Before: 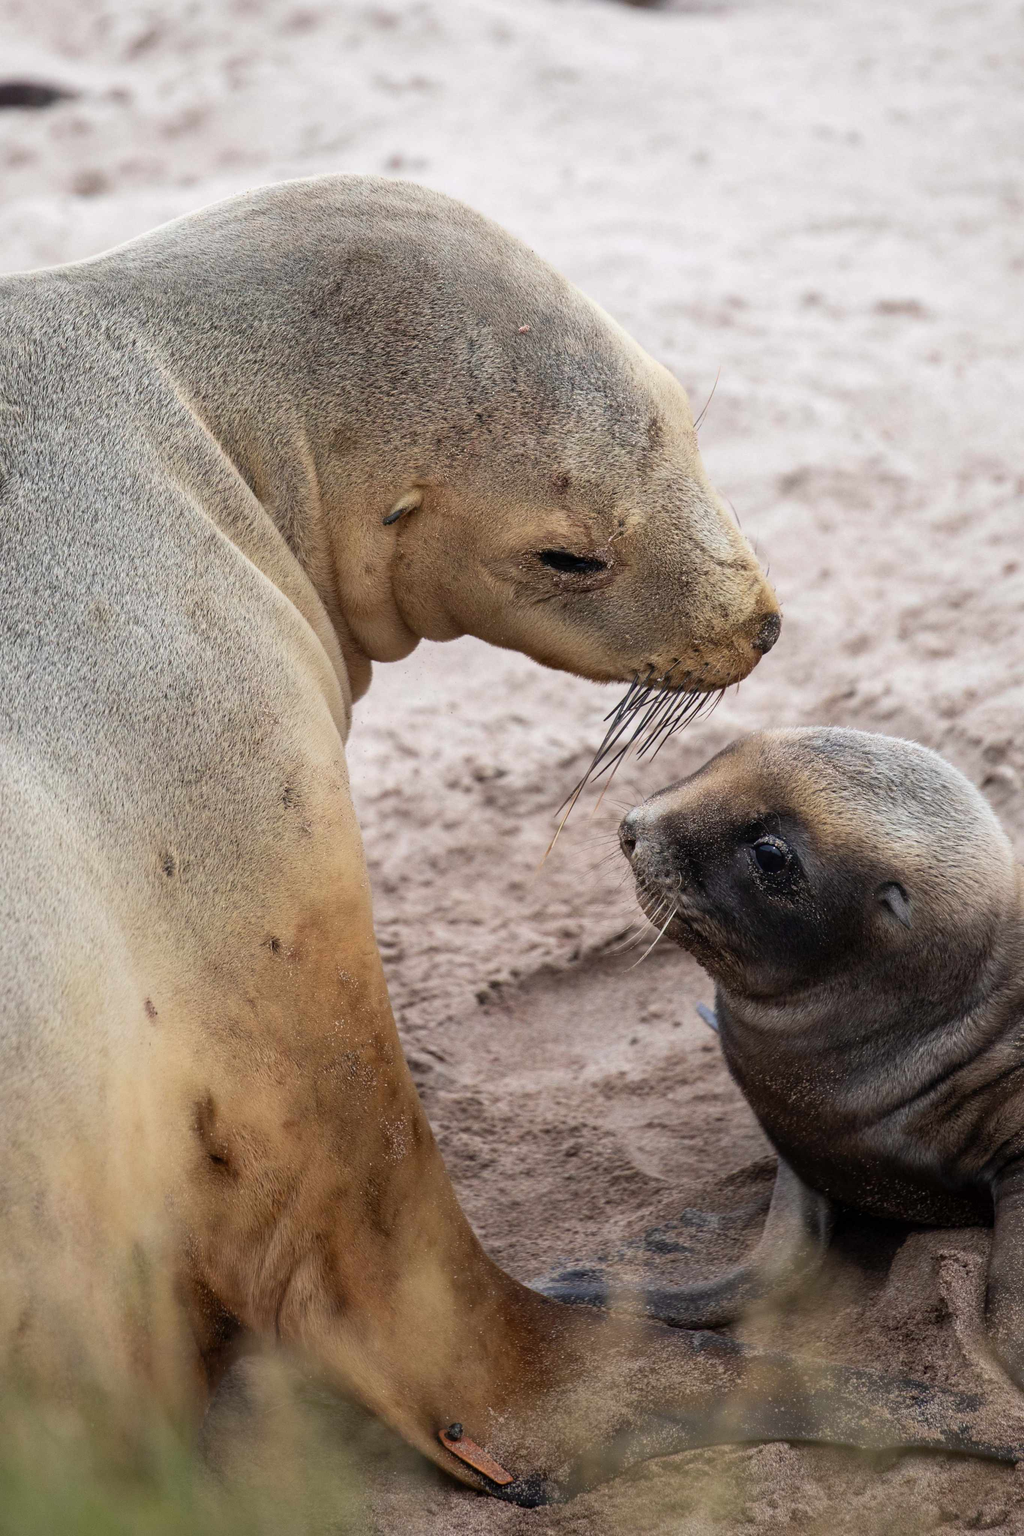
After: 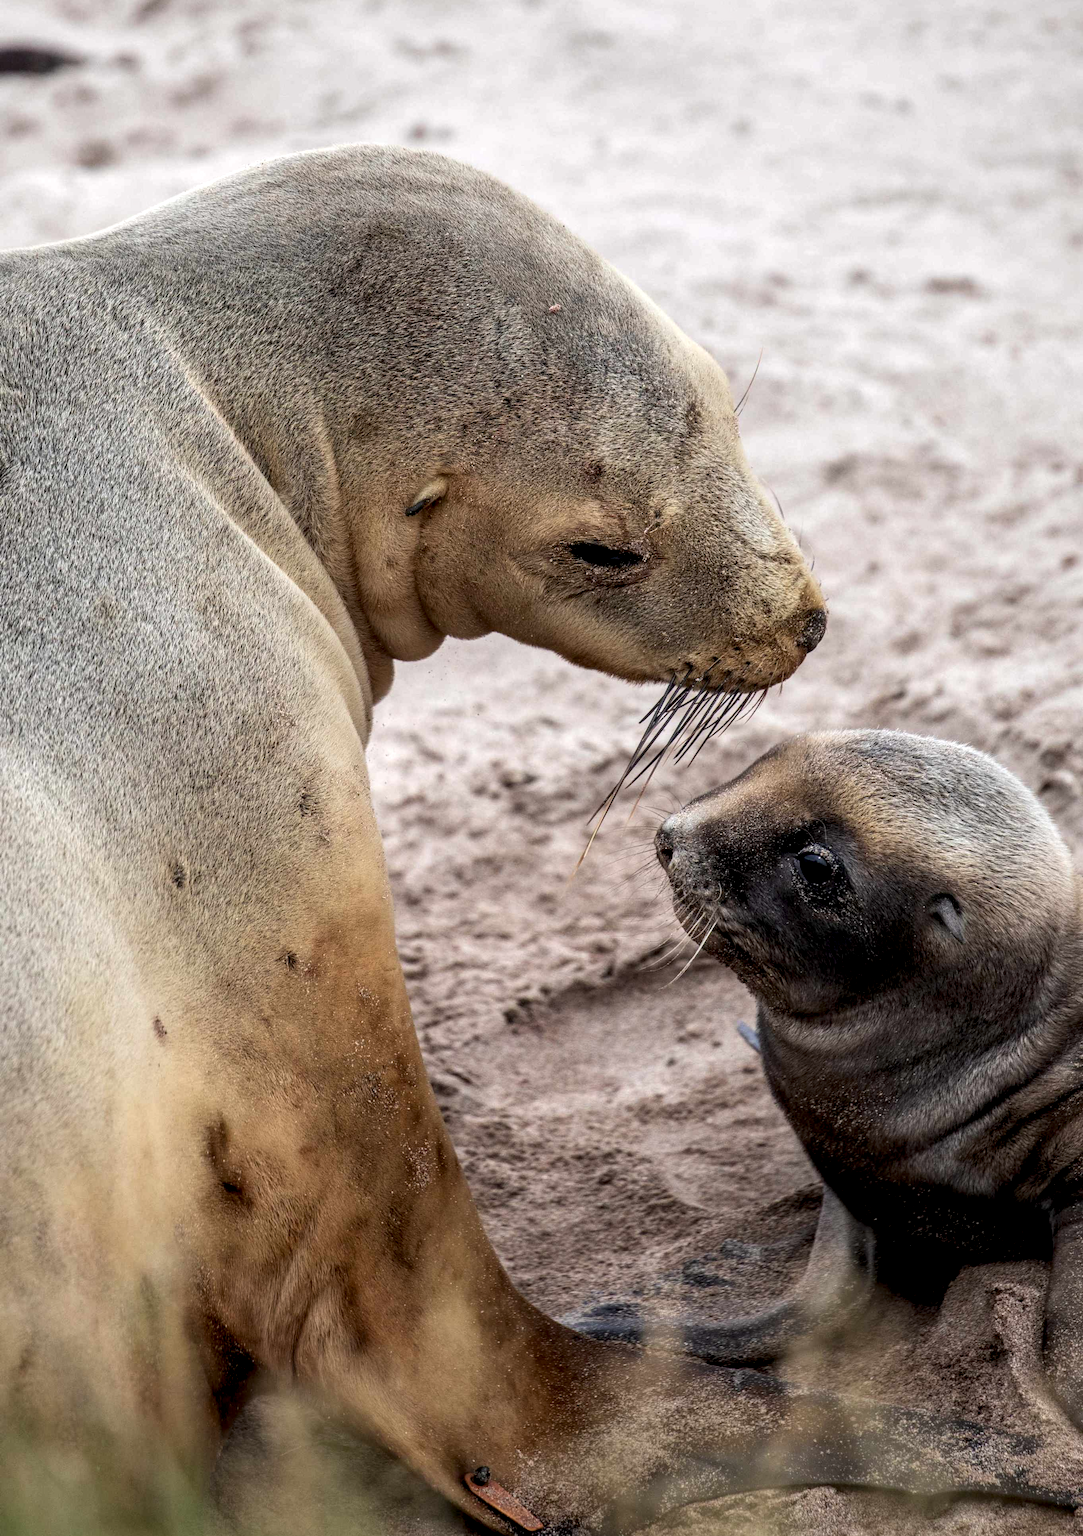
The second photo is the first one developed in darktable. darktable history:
crop and rotate: top 2.479%, bottom 3.018%
local contrast: detail 150%
